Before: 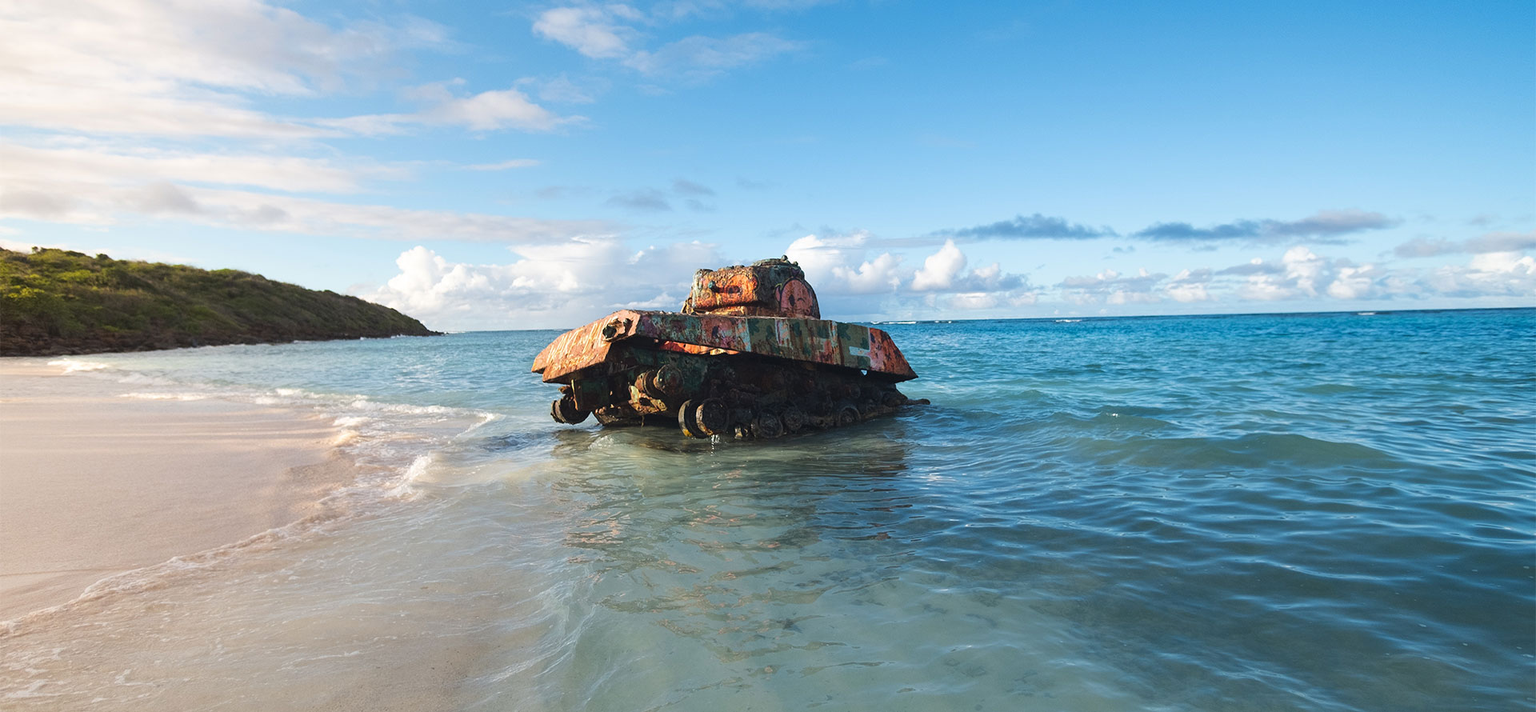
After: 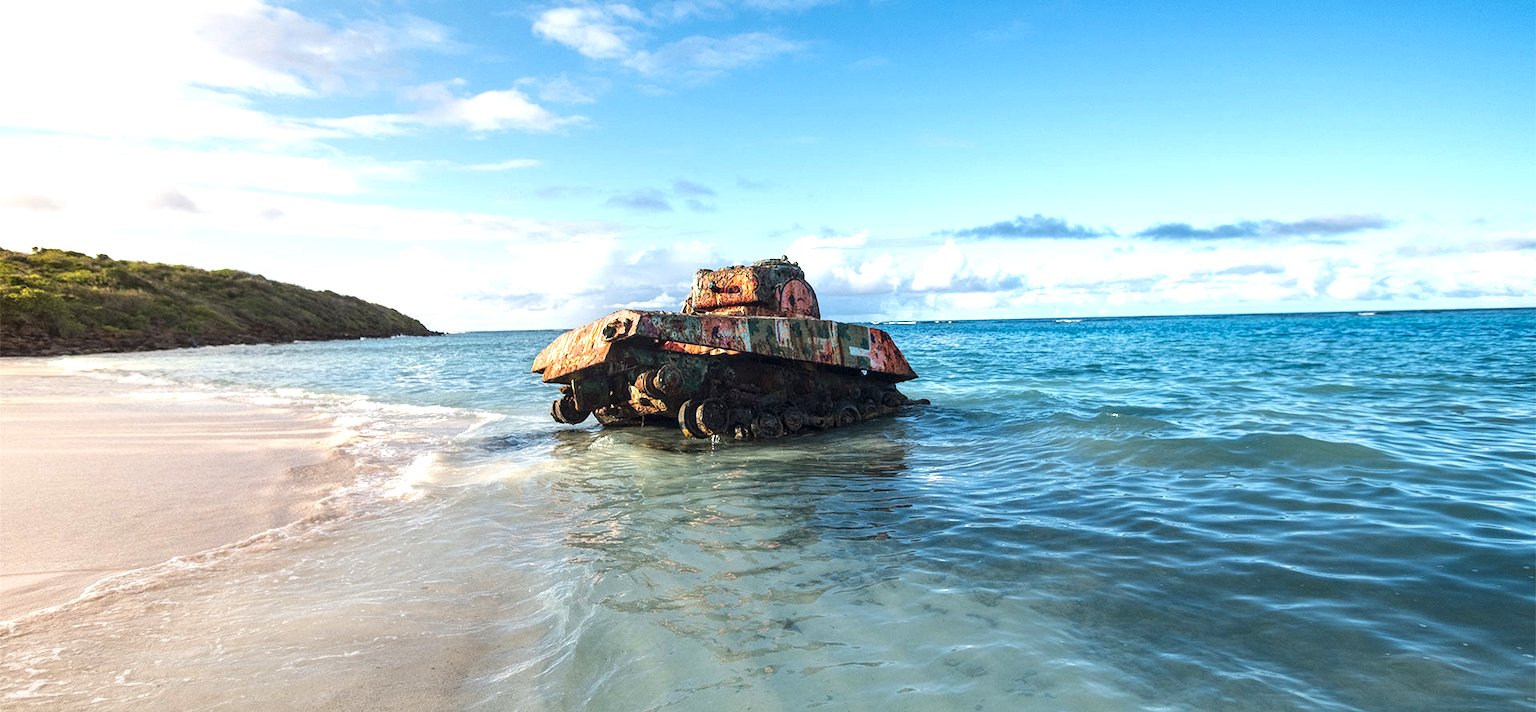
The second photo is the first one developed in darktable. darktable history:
exposure: black level correction 0, exposure 0.5 EV, compensate exposure bias true, compensate highlight preservation false
local contrast: detail 150%
